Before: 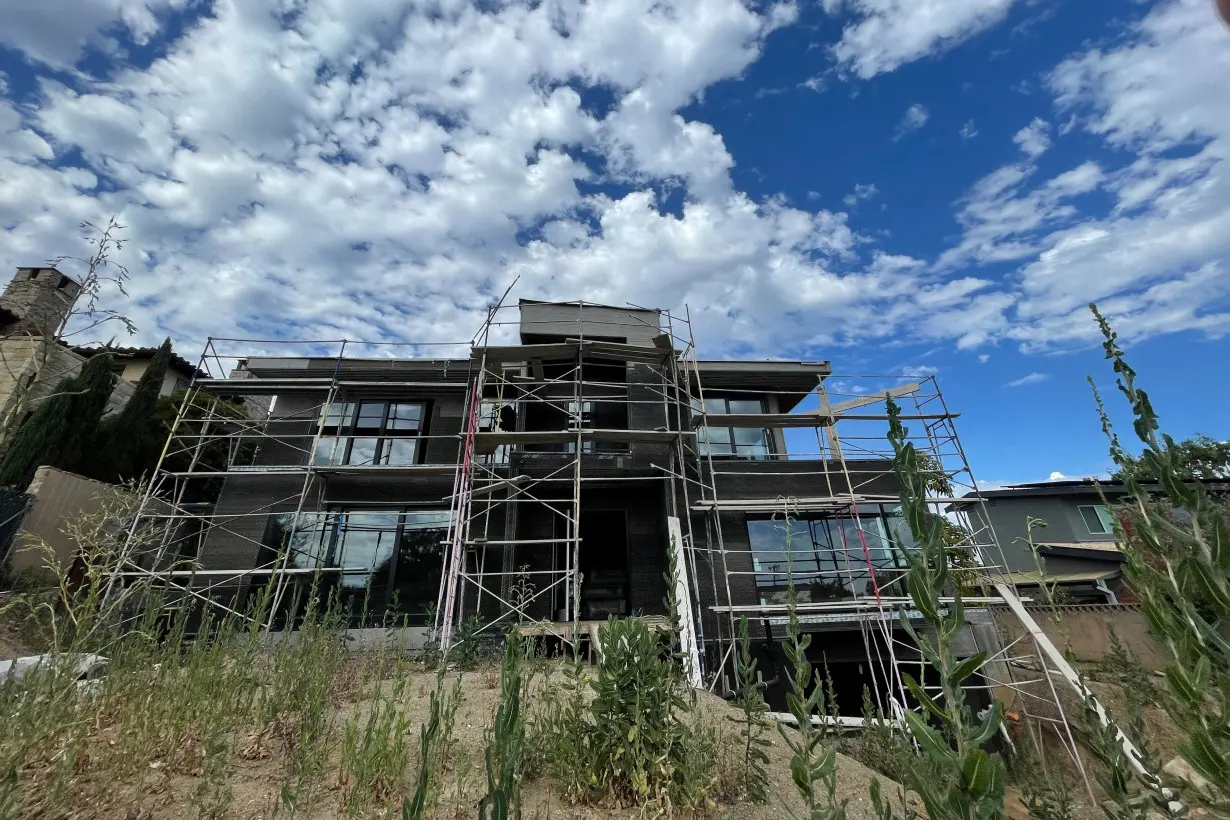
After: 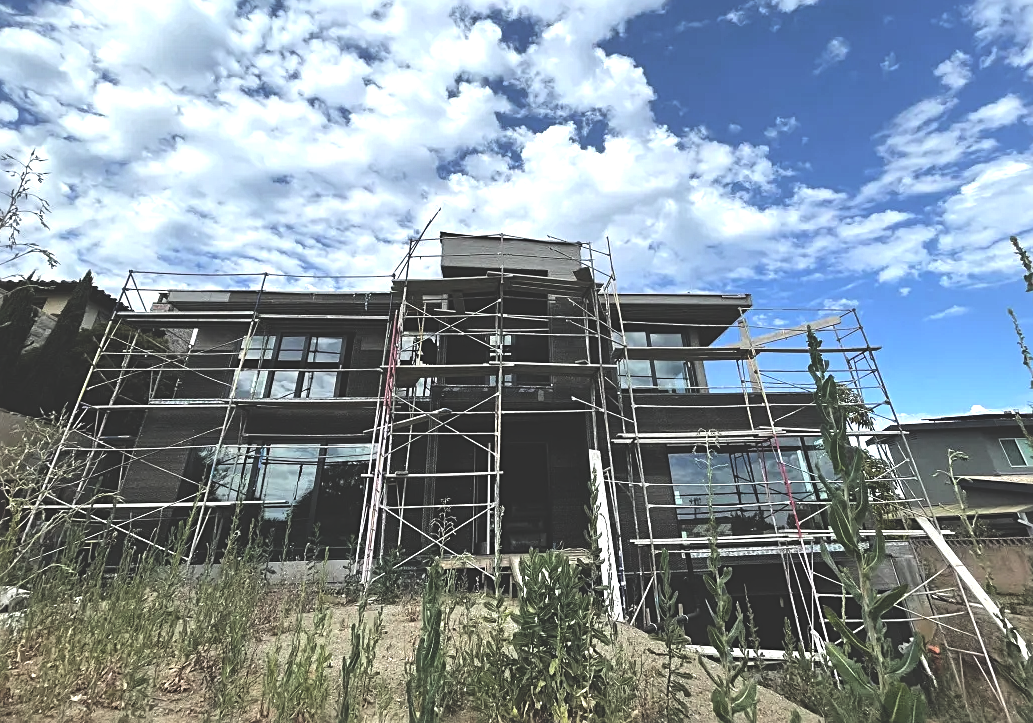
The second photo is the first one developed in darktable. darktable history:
exposure: black level correction -0.041, exposure 0.064 EV, compensate highlight preservation false
crop: left 6.446%, top 8.188%, right 9.538%, bottom 3.548%
sharpen: radius 2.167, amount 0.381, threshold 0
tone equalizer: -8 EV -0.75 EV, -7 EV -0.7 EV, -6 EV -0.6 EV, -5 EV -0.4 EV, -3 EV 0.4 EV, -2 EV 0.6 EV, -1 EV 0.7 EV, +0 EV 0.75 EV, edges refinement/feathering 500, mask exposure compensation -1.57 EV, preserve details no
color balance rgb: linear chroma grading › shadows -3%, linear chroma grading › highlights -4%
